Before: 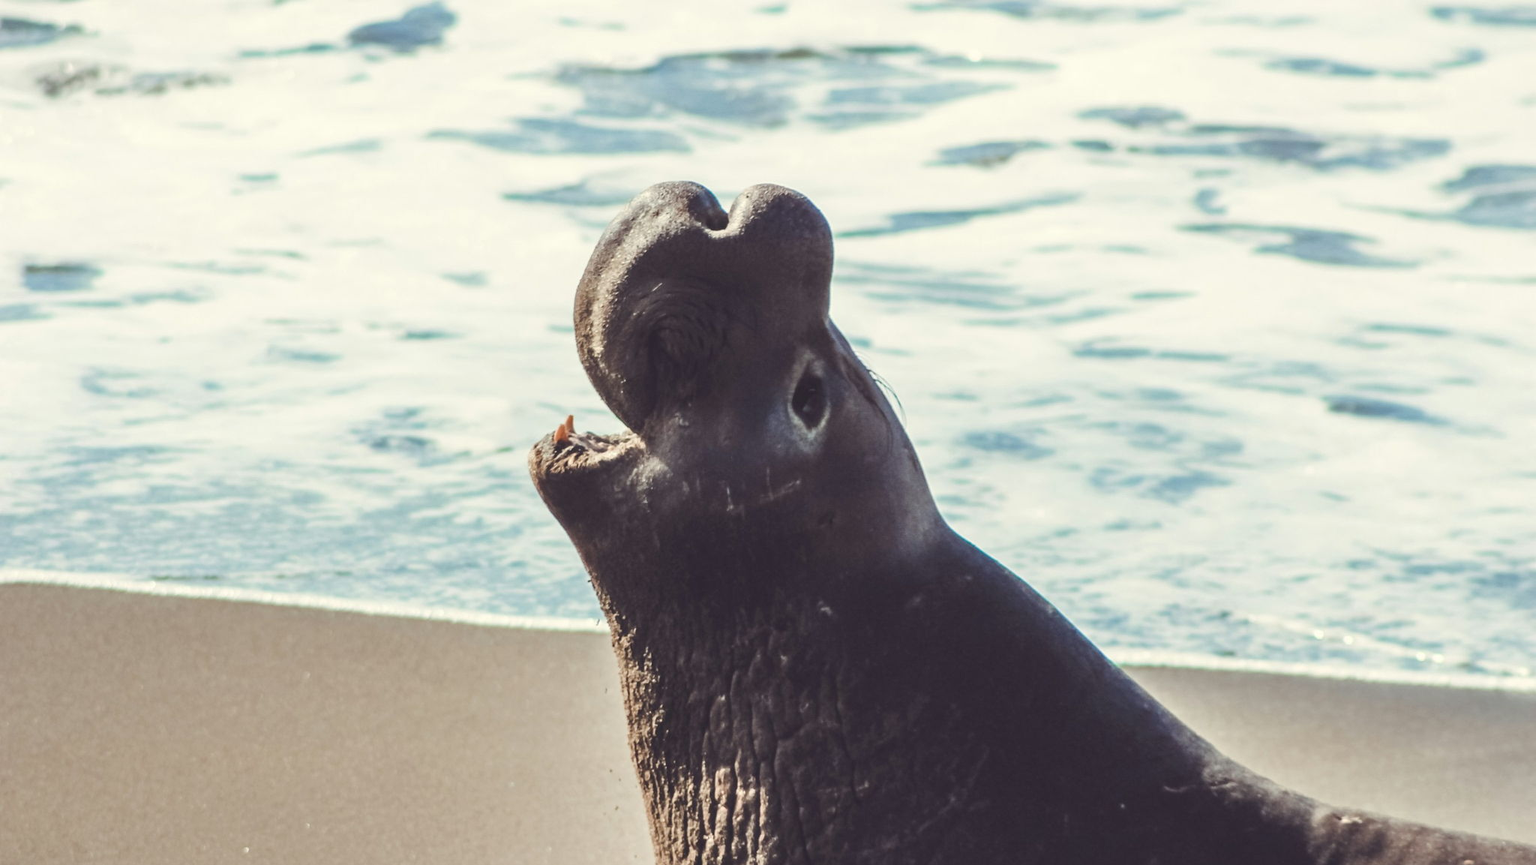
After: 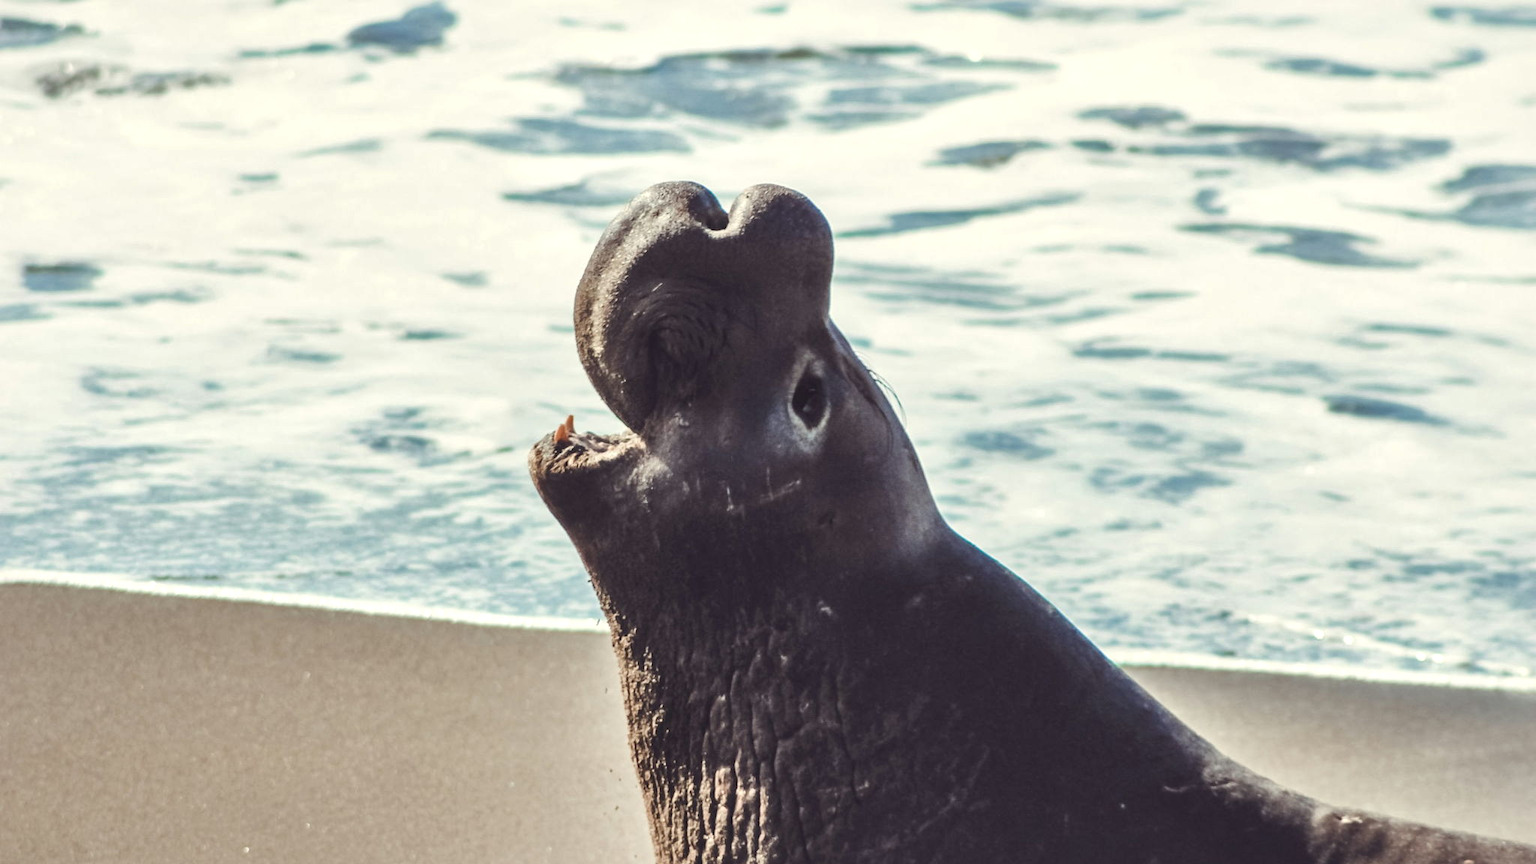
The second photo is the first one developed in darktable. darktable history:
local contrast: mode bilateral grid, contrast 25, coarseness 60, detail 152%, midtone range 0.2
